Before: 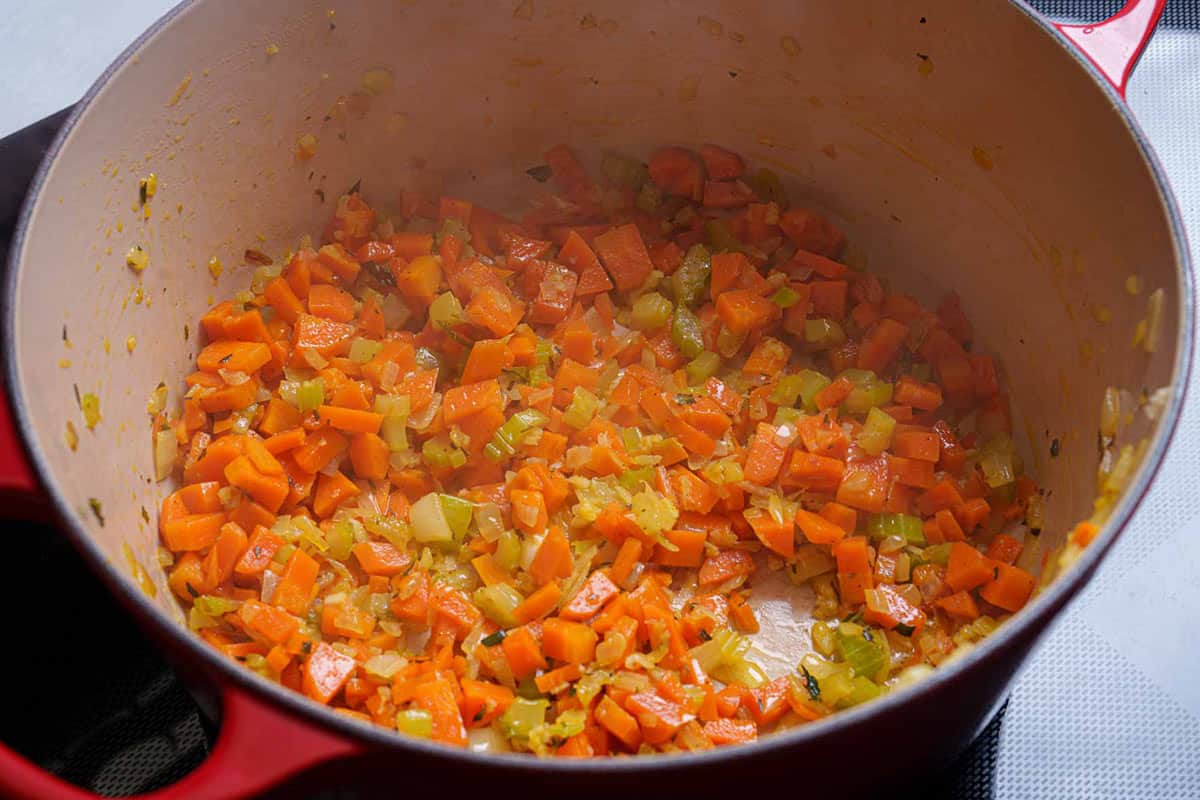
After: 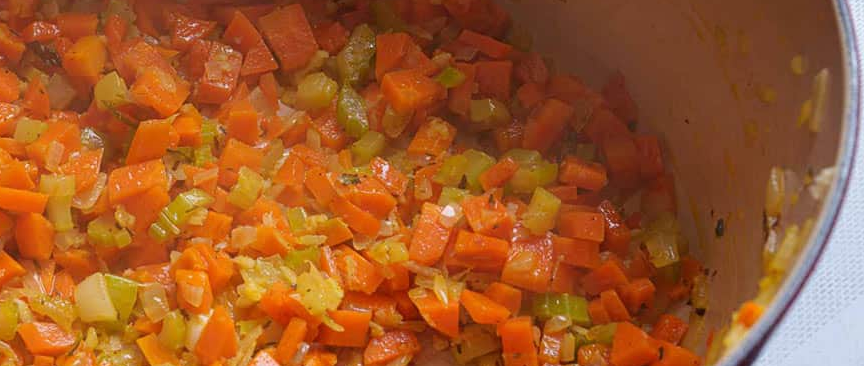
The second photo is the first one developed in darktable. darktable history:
crop and rotate: left 27.966%, top 27.535%, bottom 26.624%
